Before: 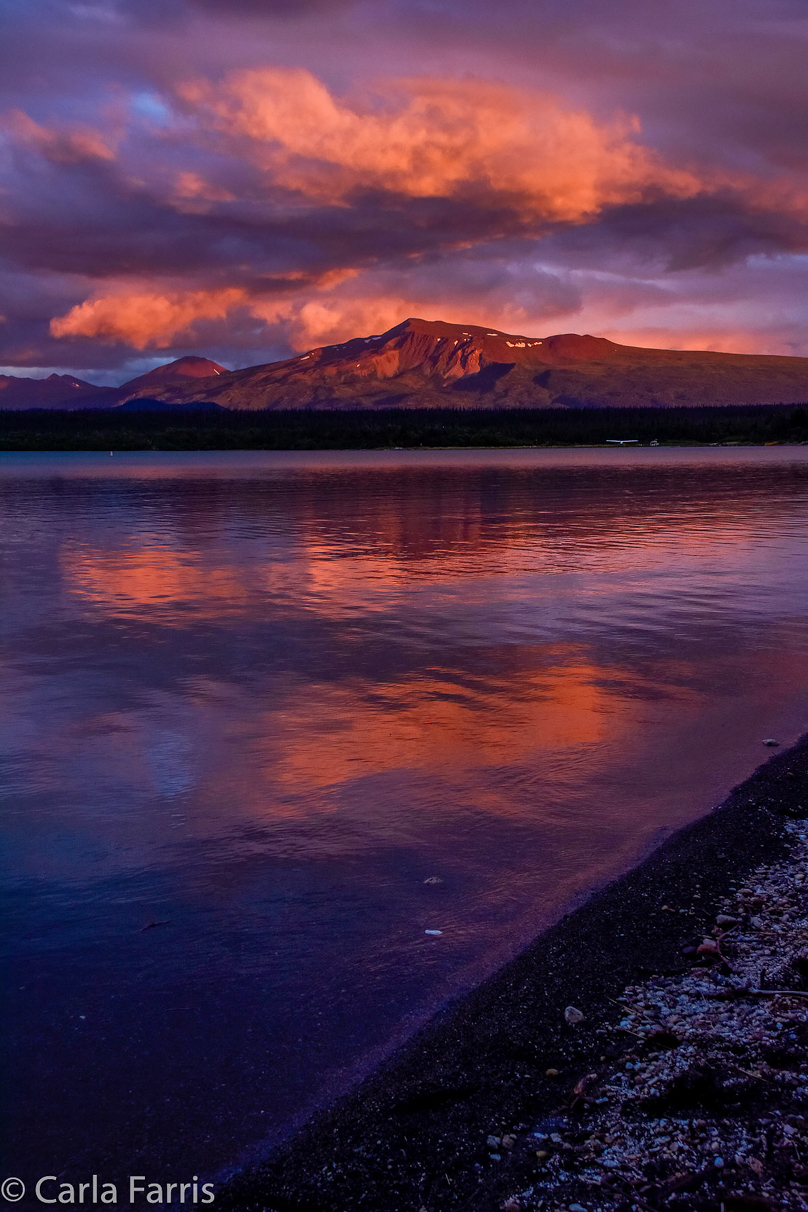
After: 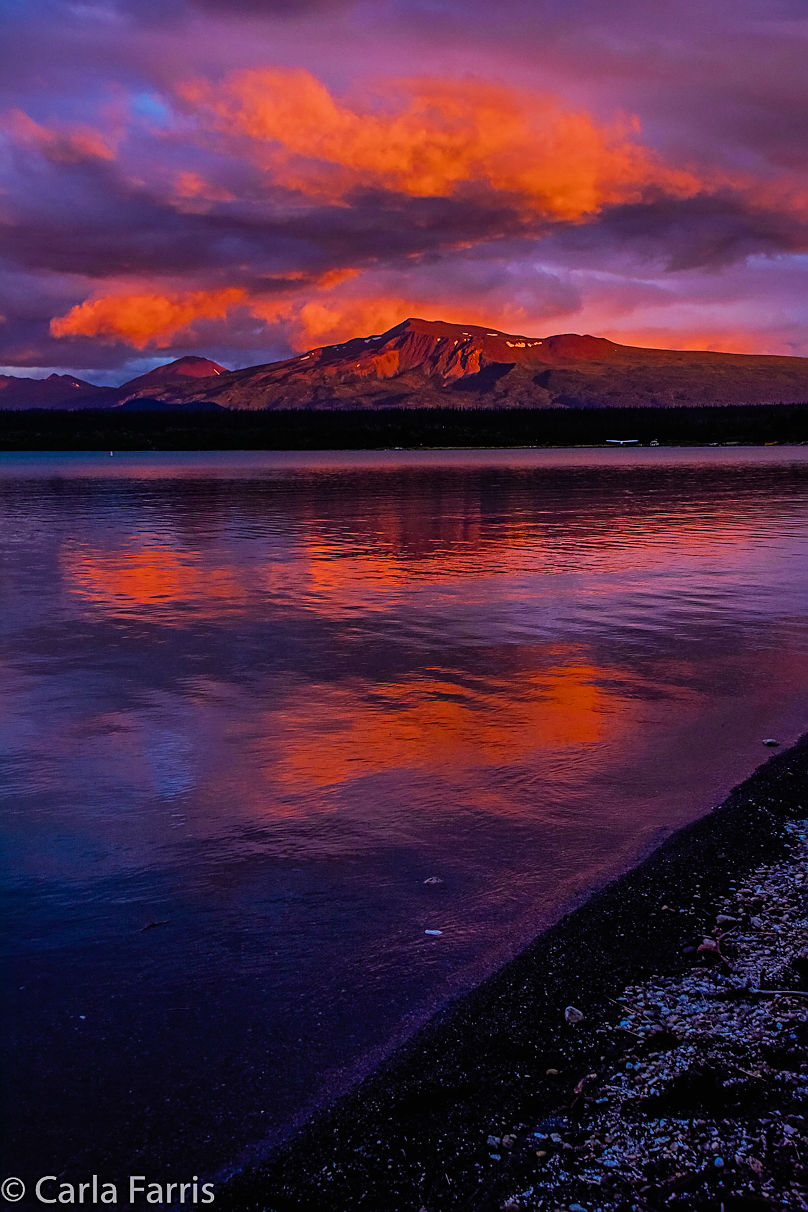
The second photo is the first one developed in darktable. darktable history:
sharpen: on, module defaults
color balance rgb: global offset › luminance 0.496%, linear chroma grading › shadows -39.568%, linear chroma grading › highlights 39.11%, linear chroma grading › global chroma 45.272%, linear chroma grading › mid-tones -29.779%, perceptual saturation grading › global saturation 14.571%, global vibrance 11.506%, contrast 5.018%
filmic rgb: black relative exposure -7.36 EV, white relative exposure 5.07 EV, hardness 3.21
